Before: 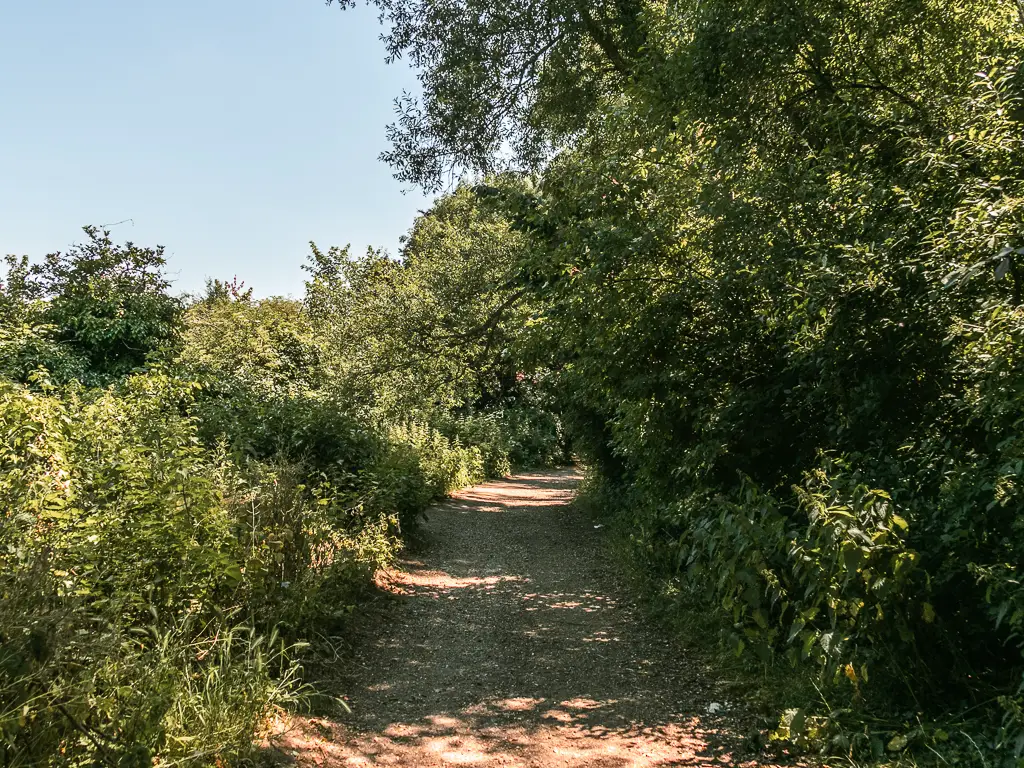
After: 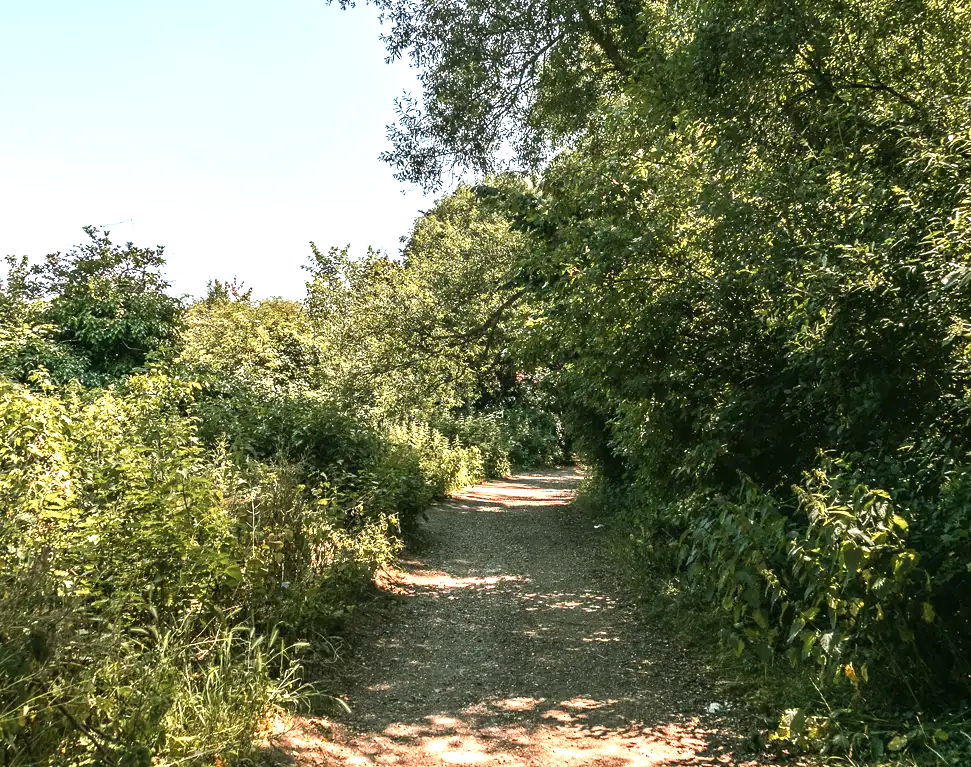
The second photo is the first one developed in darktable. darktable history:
exposure: black level correction 0, exposure 0.7 EV, compensate exposure bias true, compensate highlight preservation false
crop and rotate: right 5.167%
